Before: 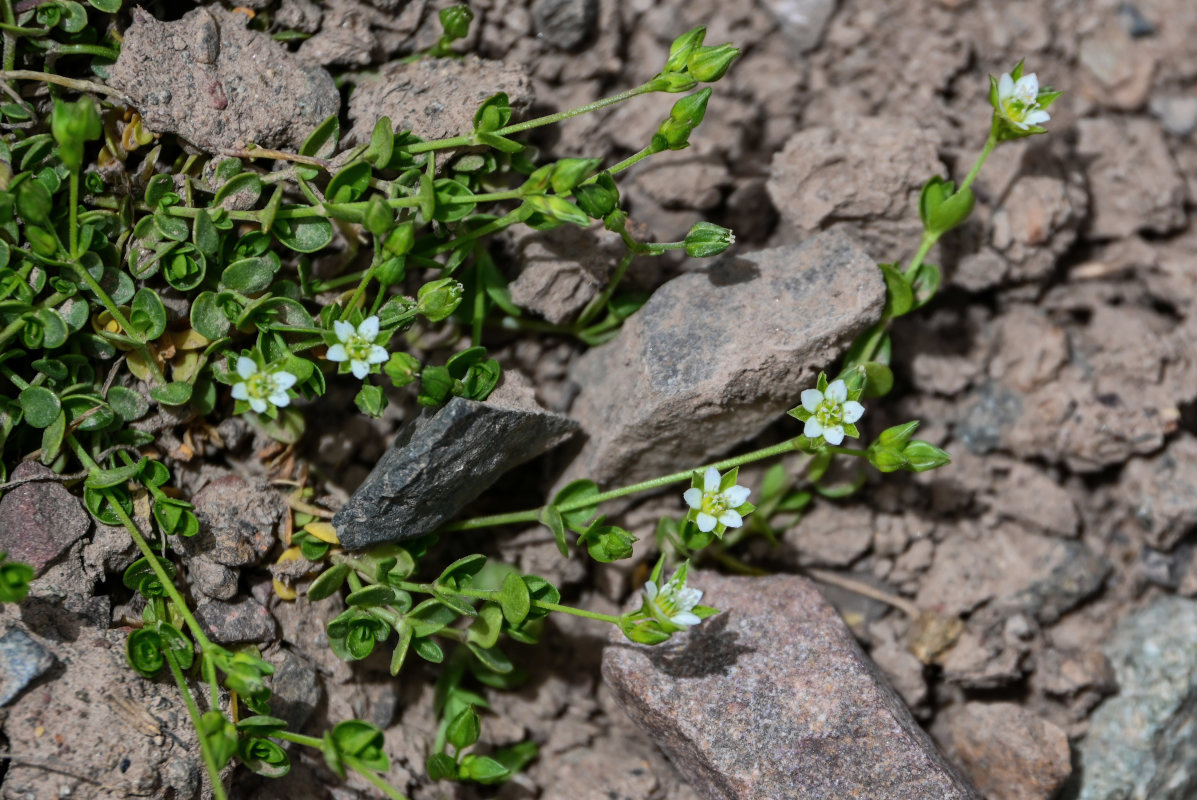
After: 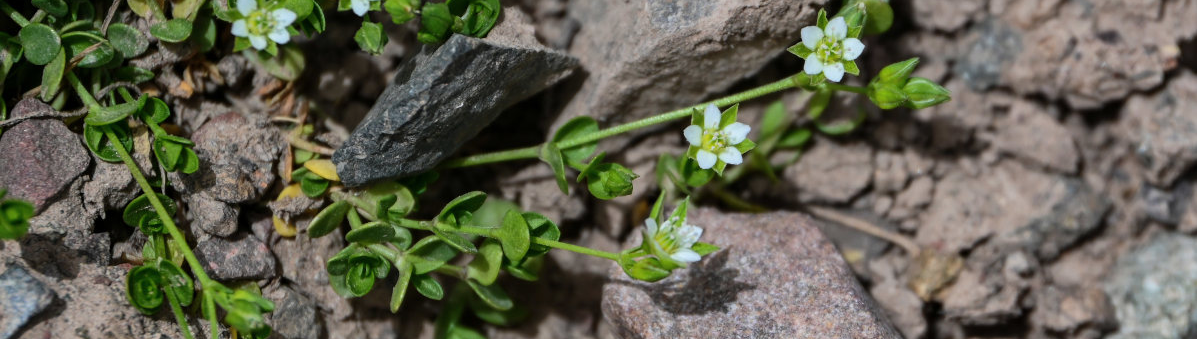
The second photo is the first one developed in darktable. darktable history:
crop: top 45.396%, bottom 12.134%
exposure: exposure -0.042 EV, compensate highlight preservation false
